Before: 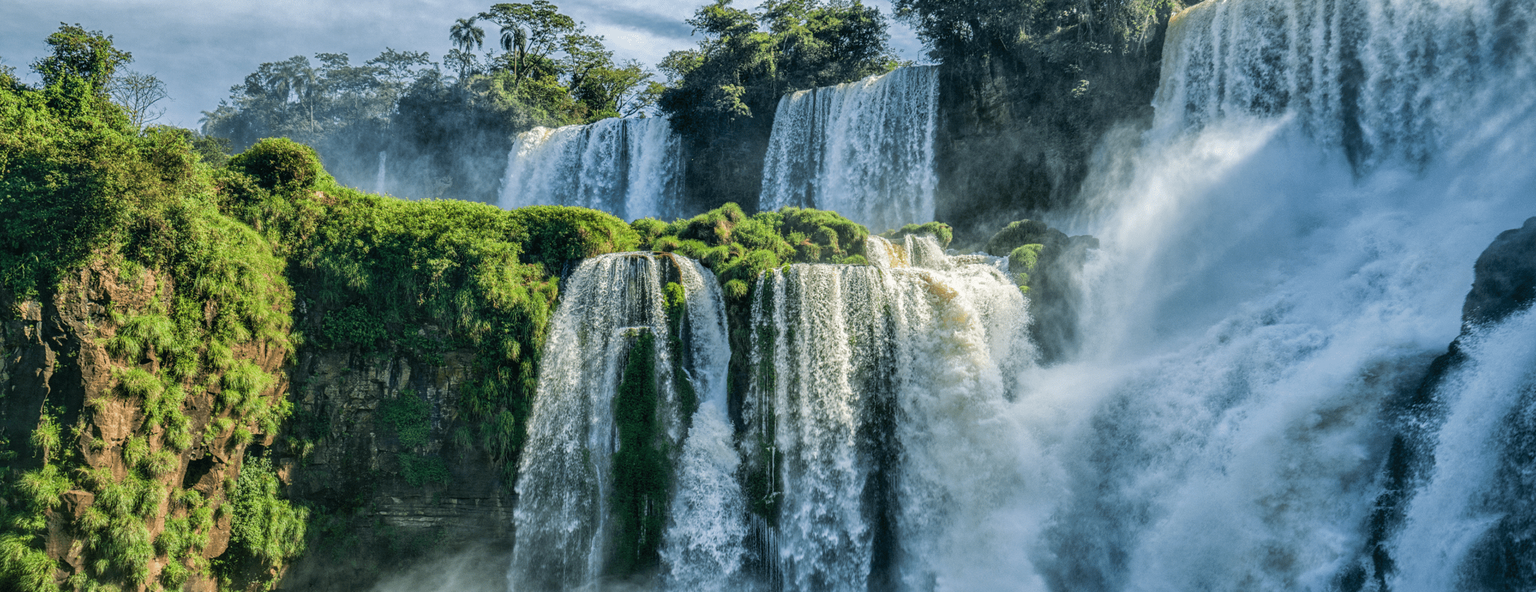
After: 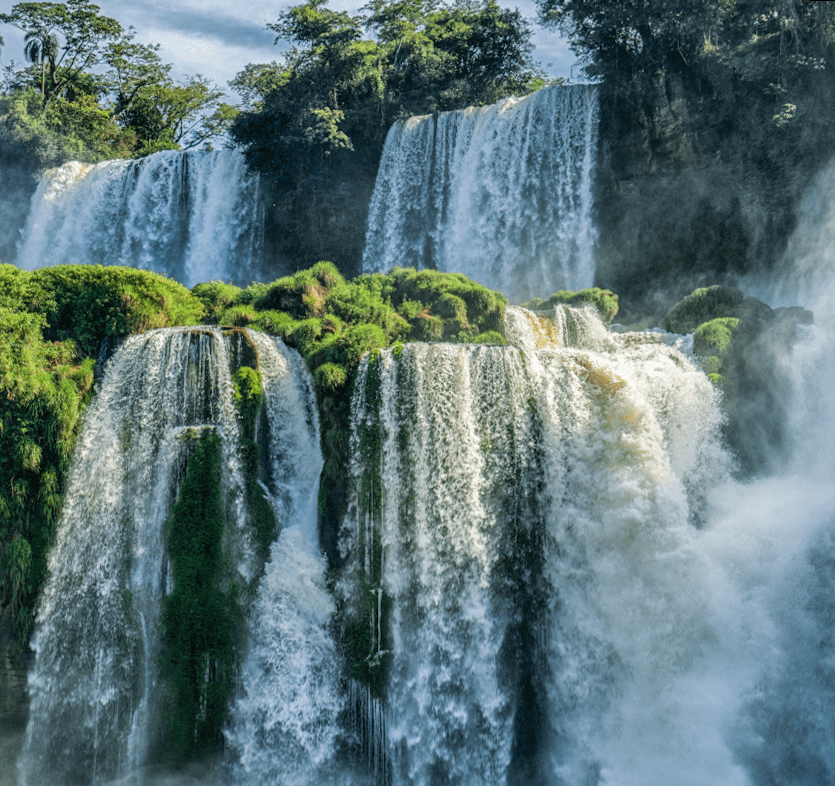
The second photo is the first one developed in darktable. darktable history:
crop: left 31.229%, right 27.105%
rotate and perspective: rotation 0.226°, lens shift (vertical) -0.042, crop left 0.023, crop right 0.982, crop top 0.006, crop bottom 0.994
